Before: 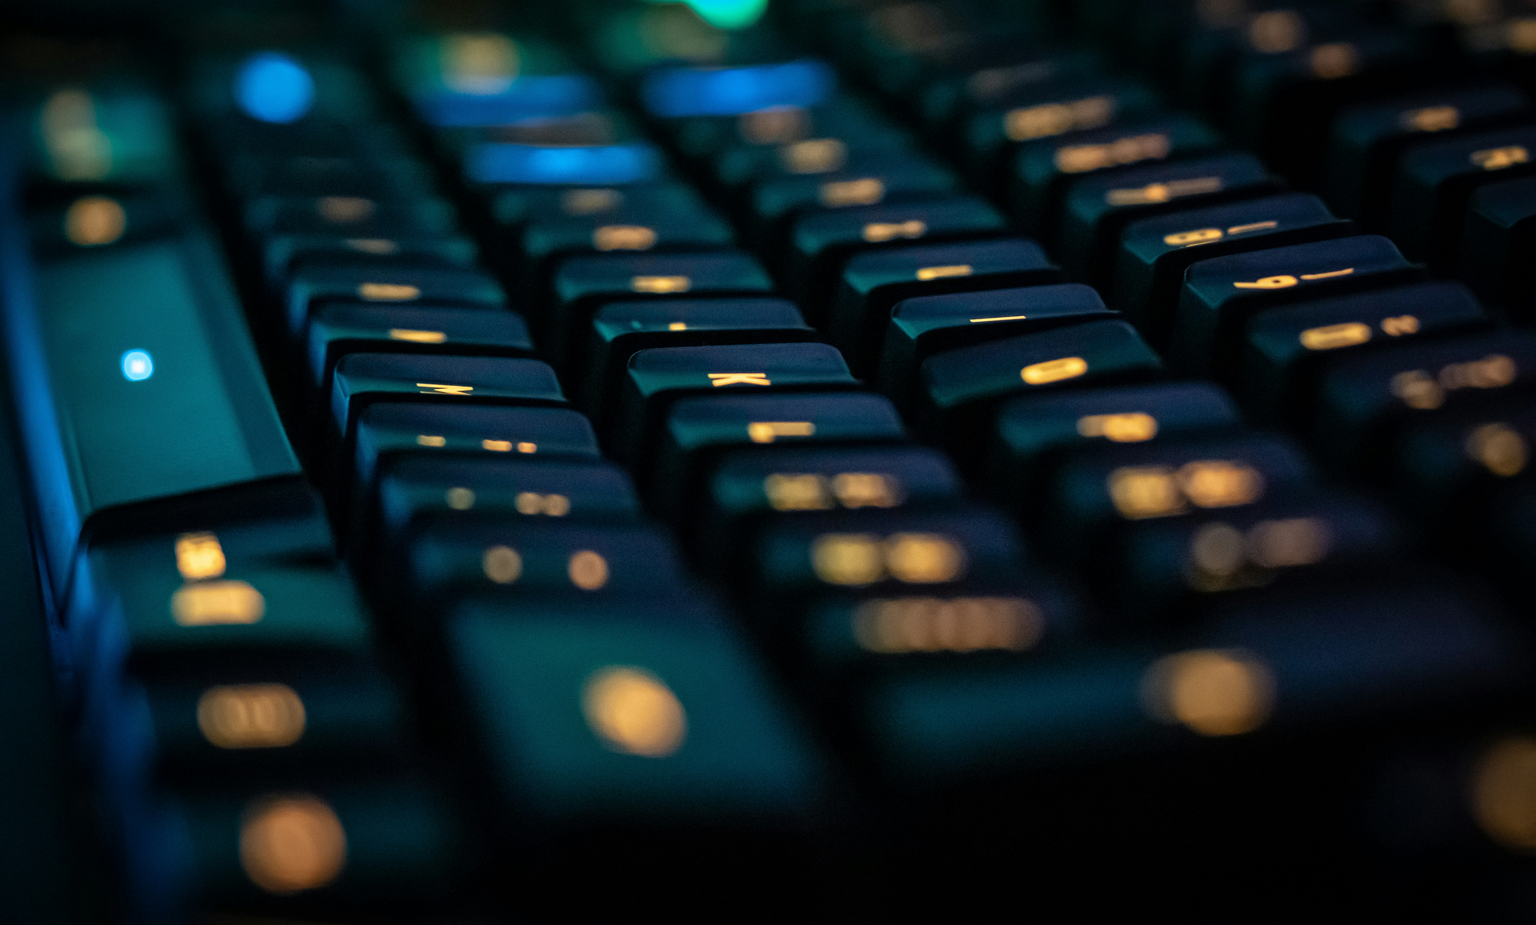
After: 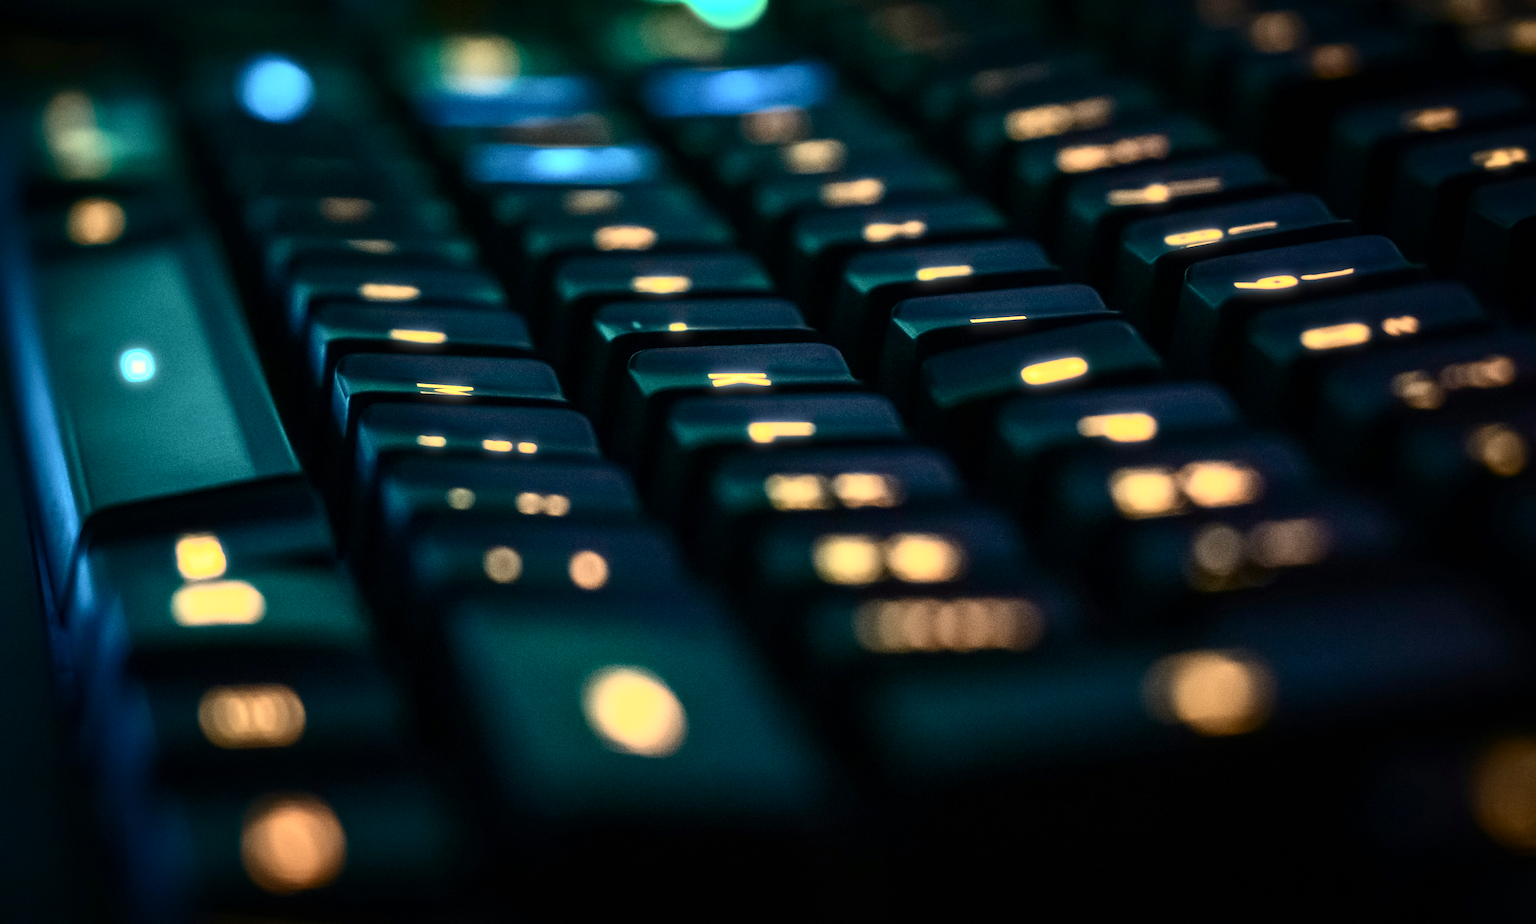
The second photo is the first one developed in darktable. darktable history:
white balance: red 1.029, blue 0.92
exposure: exposure 0.515 EV, compensate highlight preservation false
bloom: size 5%, threshold 95%, strength 15%
contrast brightness saturation: contrast 0.39, brightness 0.1
